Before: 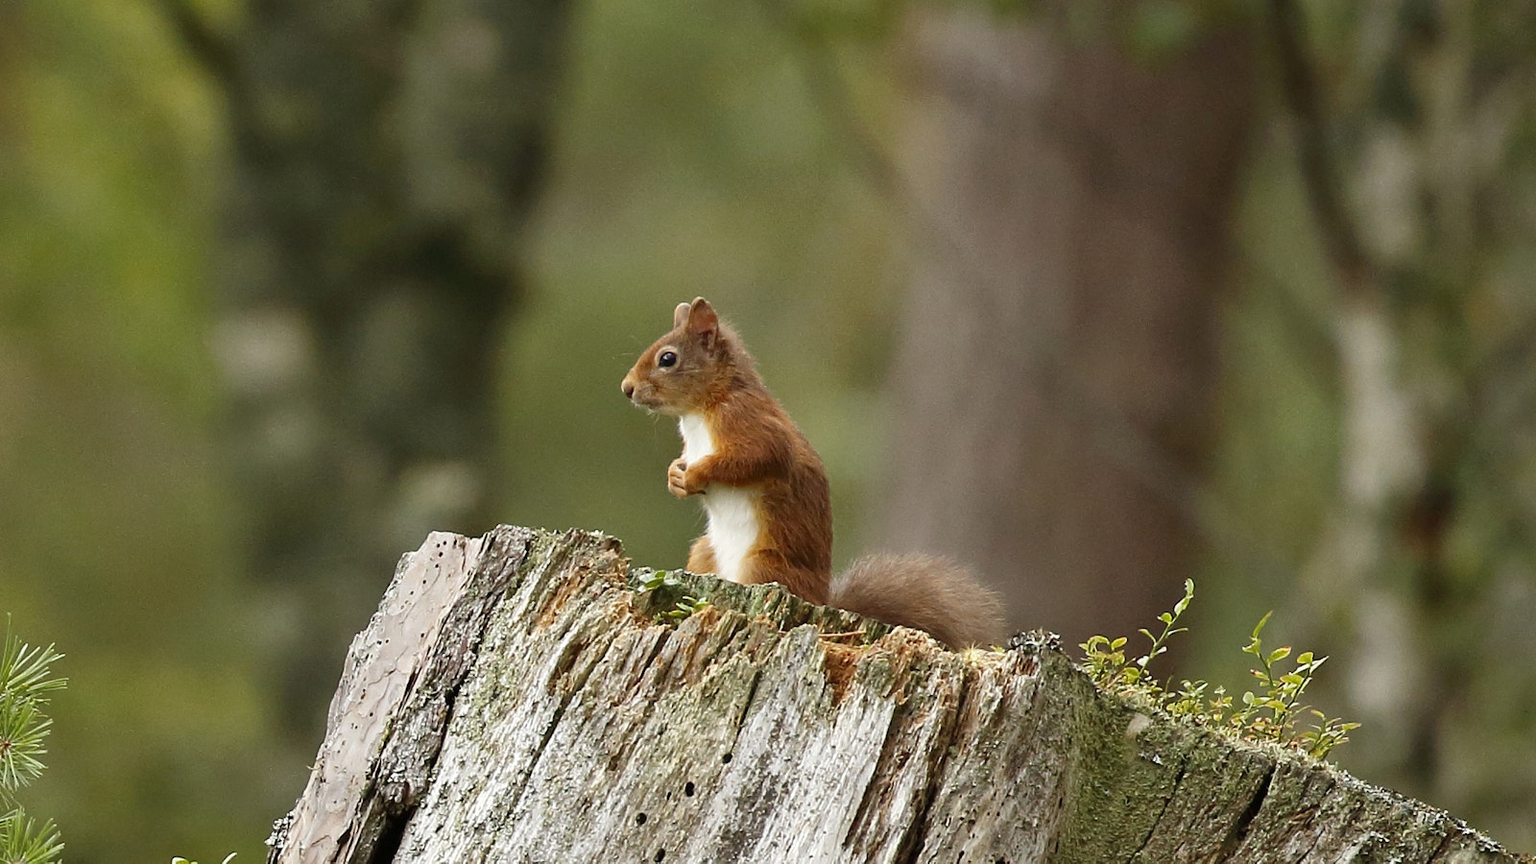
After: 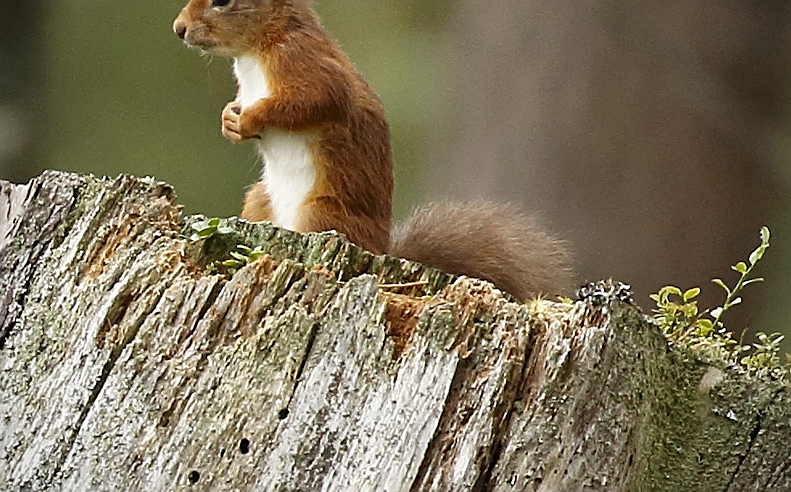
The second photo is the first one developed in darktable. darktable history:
tone equalizer: on, module defaults
sharpen: on, module defaults
crop: left 29.672%, top 41.786%, right 20.851%, bottom 3.487%
vignetting: fall-off radius 60.65%
